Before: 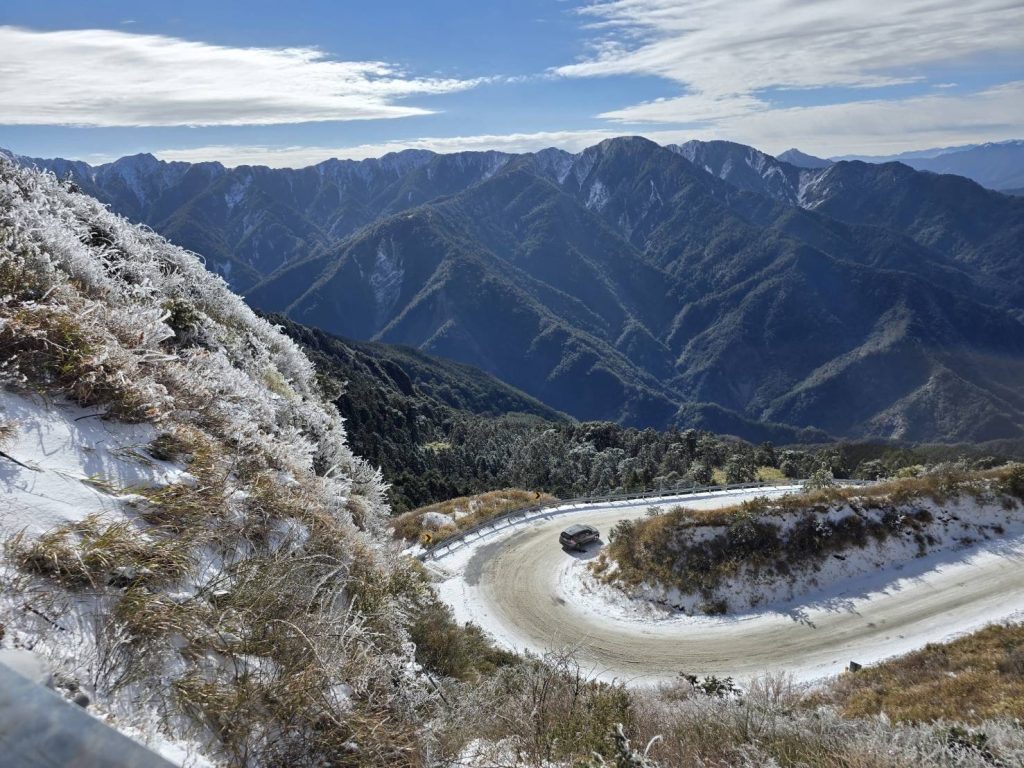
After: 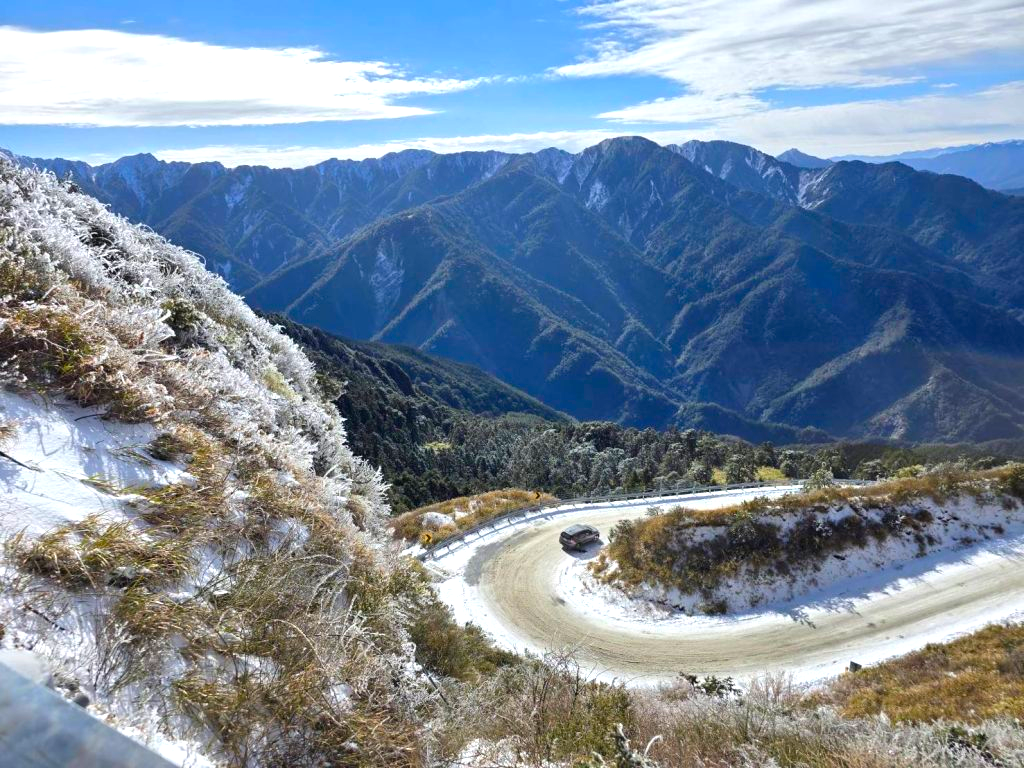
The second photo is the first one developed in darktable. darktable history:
color balance rgb: linear chroma grading › global chroma 13.3%, global vibrance 41.49%
exposure: exposure 0.496 EV, compensate highlight preservation false
